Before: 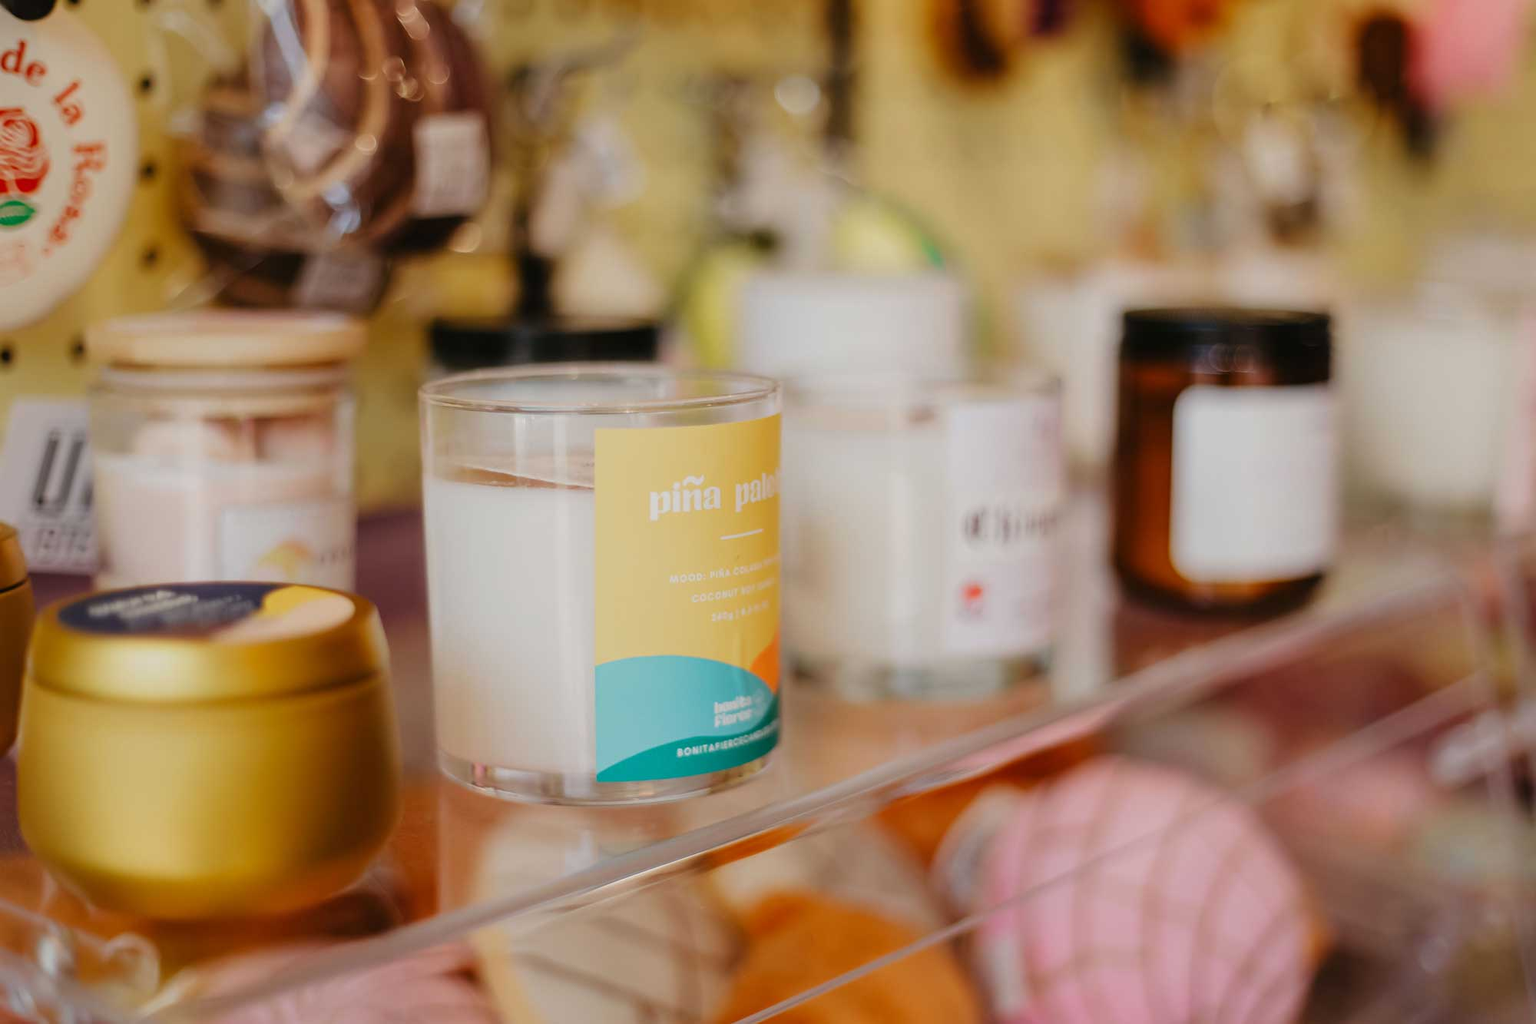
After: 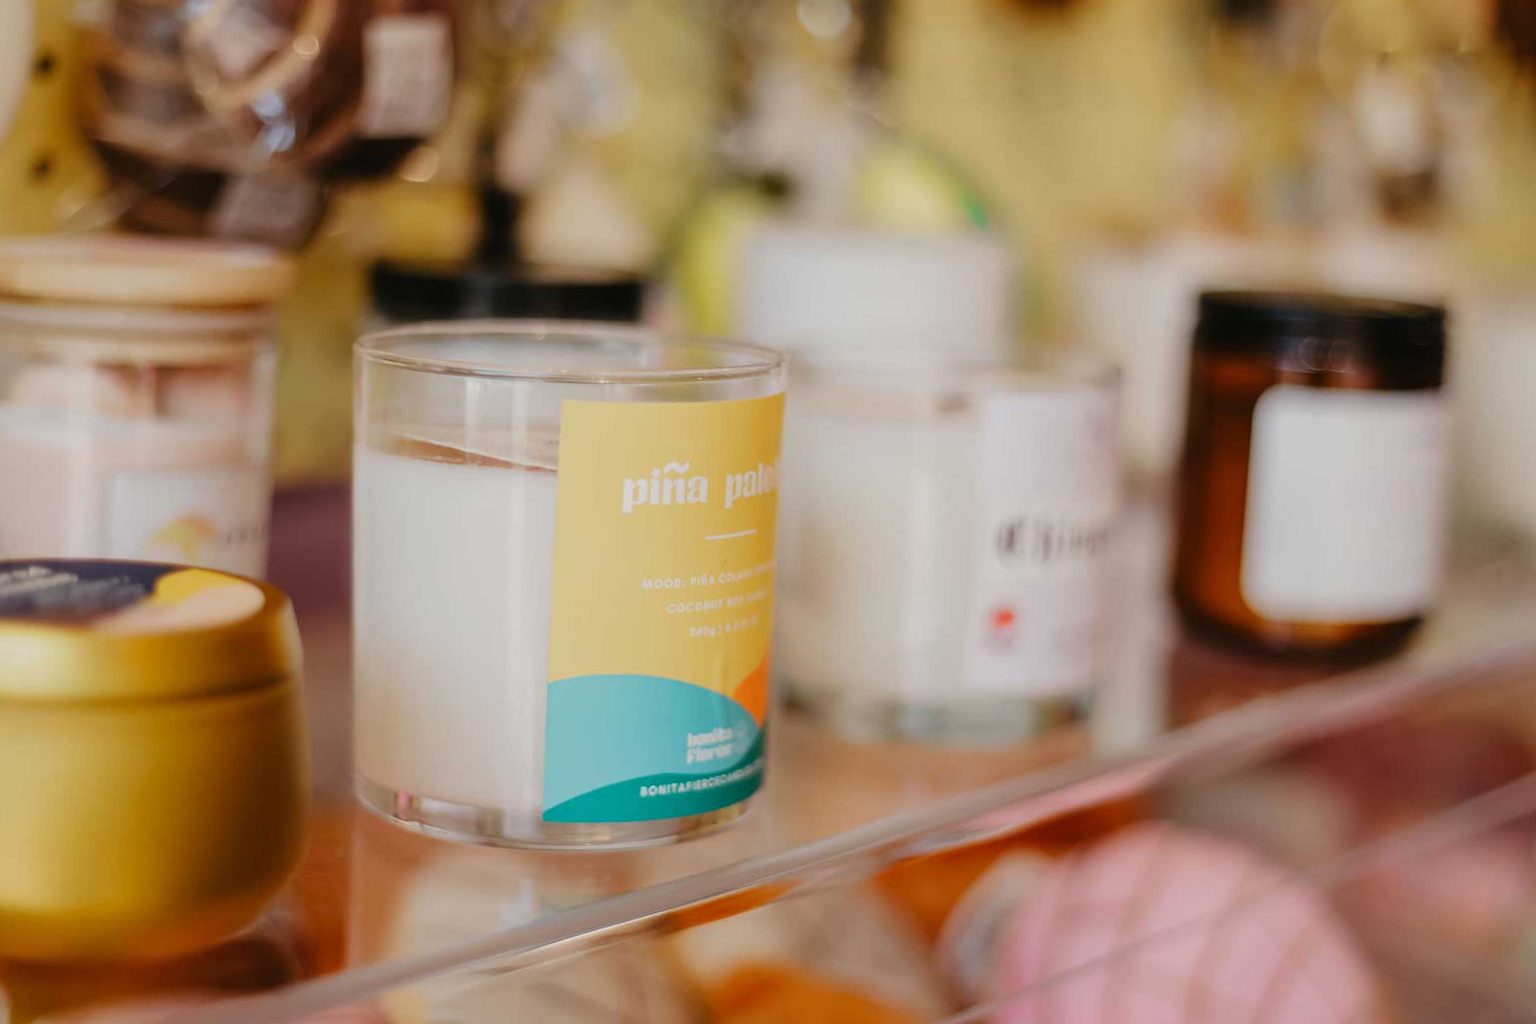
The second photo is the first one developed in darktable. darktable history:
crop and rotate: angle -2.93°, left 5.305%, top 5.224%, right 4.655%, bottom 4.621%
